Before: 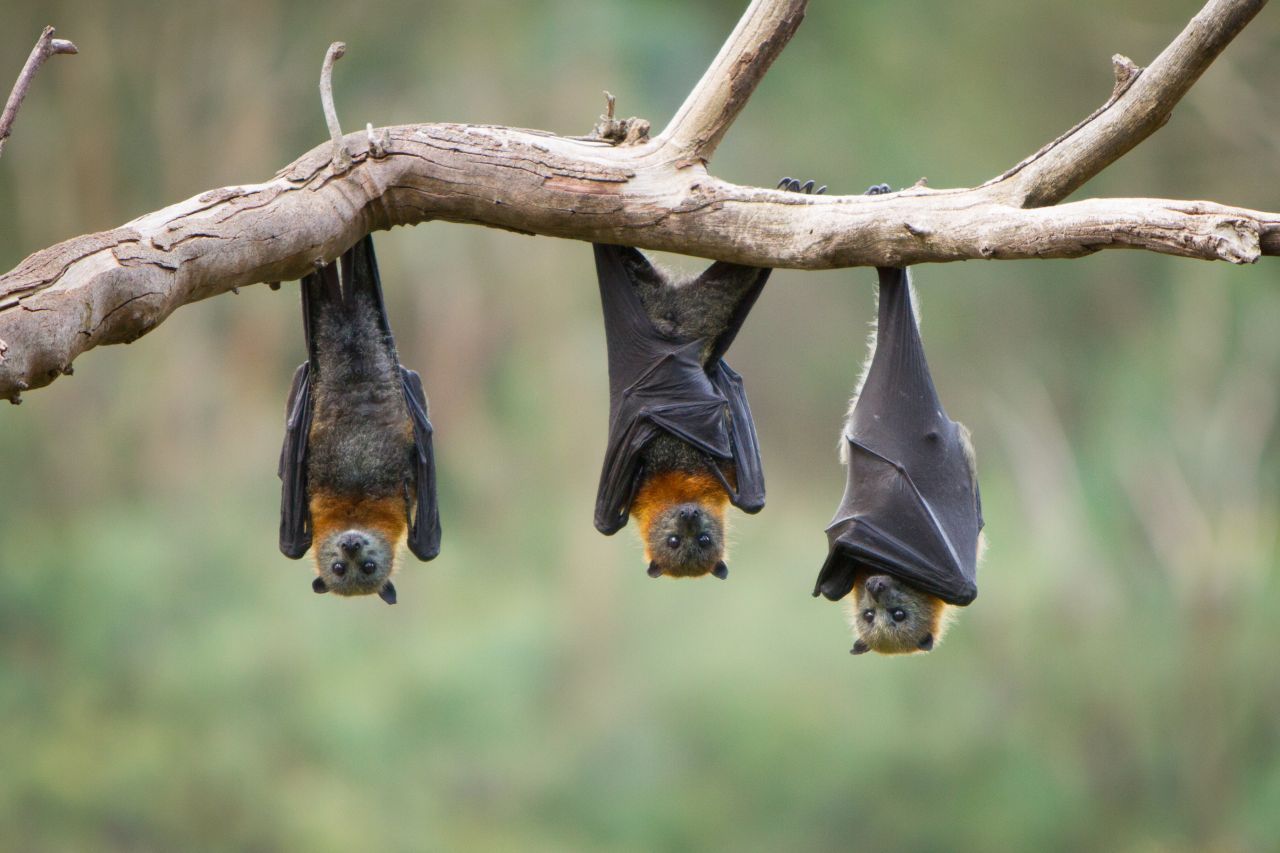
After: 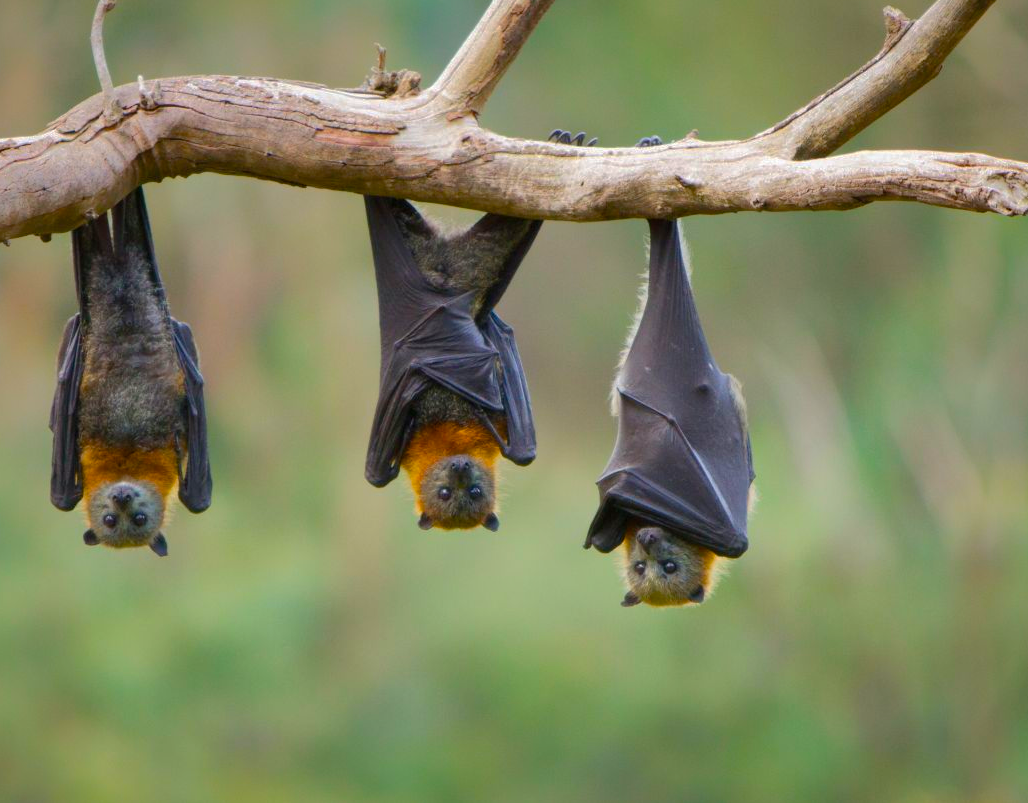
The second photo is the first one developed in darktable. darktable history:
color balance rgb: linear chroma grading › shadows -39.639%, linear chroma grading › highlights 40.361%, linear chroma grading › global chroma 45.643%, linear chroma grading › mid-tones -29.637%, perceptual saturation grading › global saturation 20%, perceptual saturation grading › highlights -50.431%, perceptual saturation grading › shadows 30.959%
shadows and highlights: shadows 24.92, highlights -70.53
crop and rotate: left 17.965%, top 5.779%, right 1.703%
